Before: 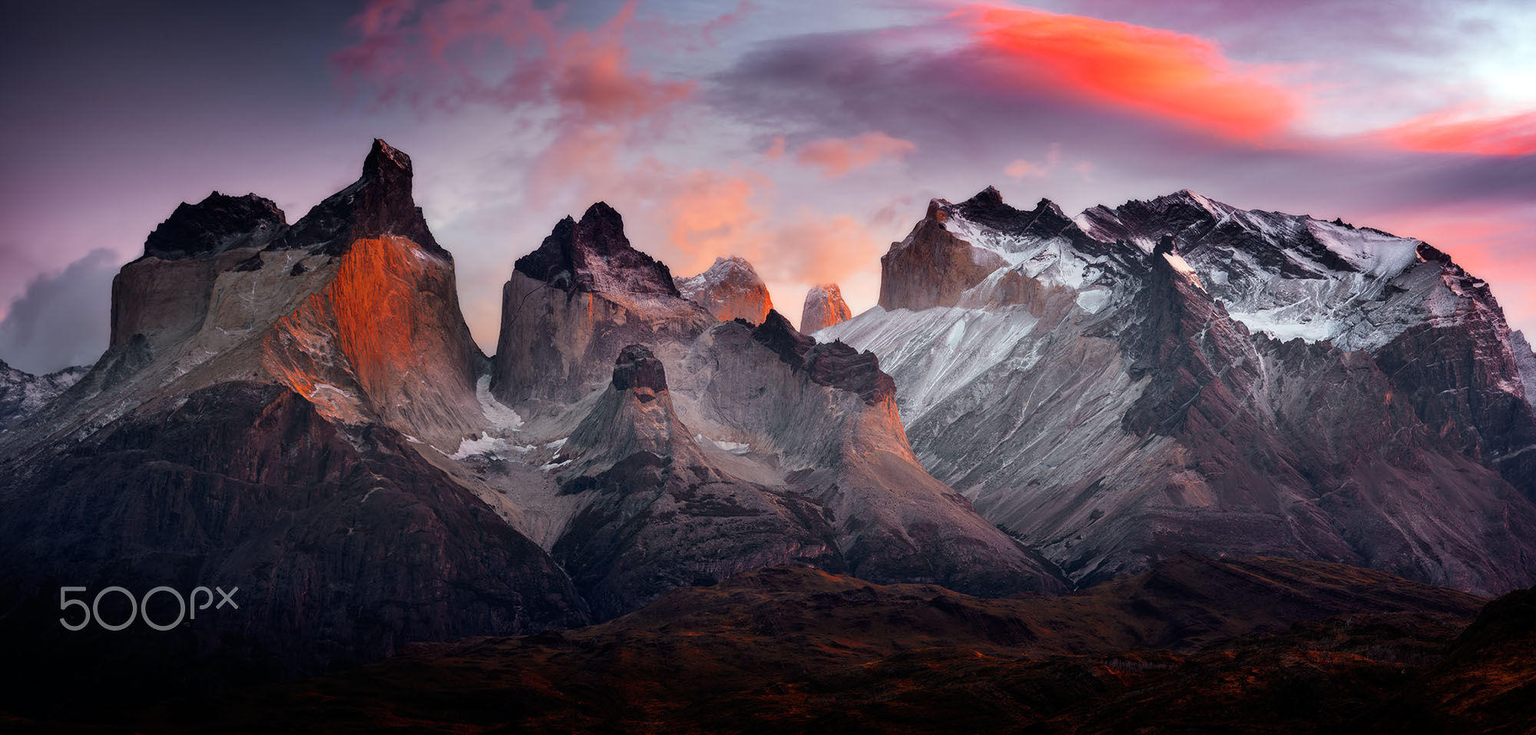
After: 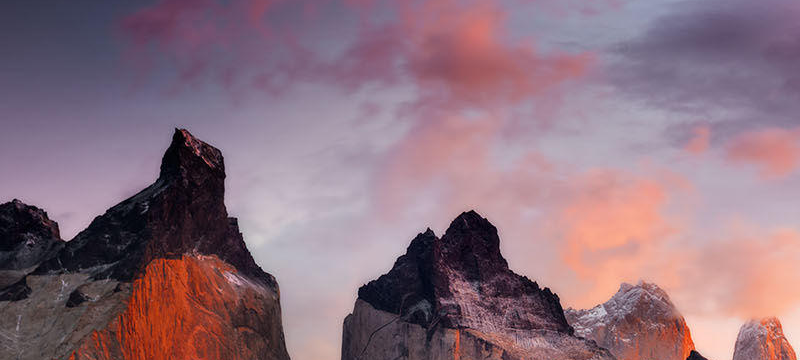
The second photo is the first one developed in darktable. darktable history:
crop: left 15.62%, top 5.437%, right 44.354%, bottom 56.279%
